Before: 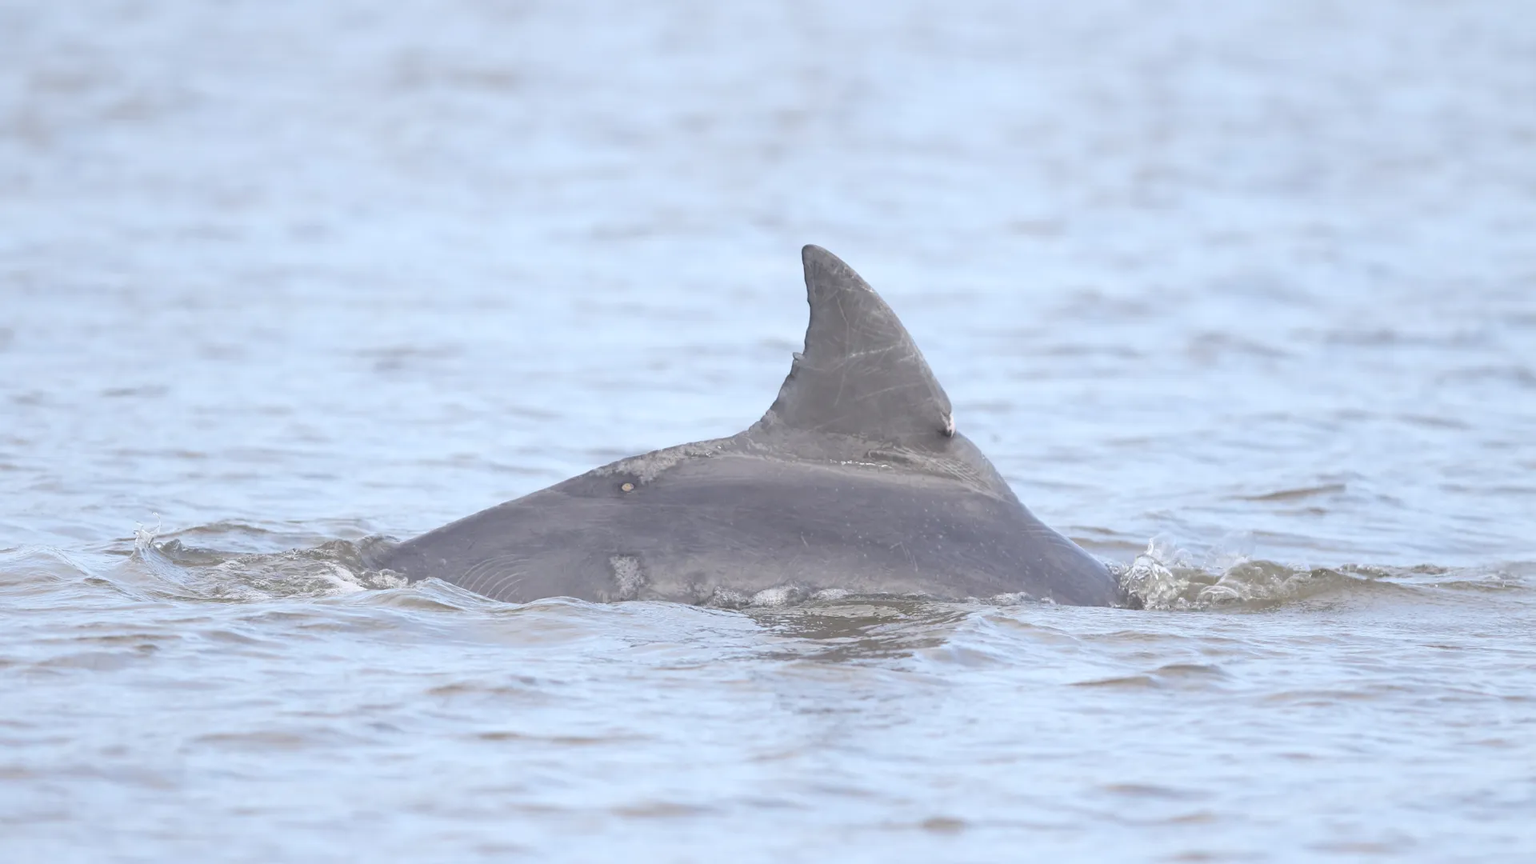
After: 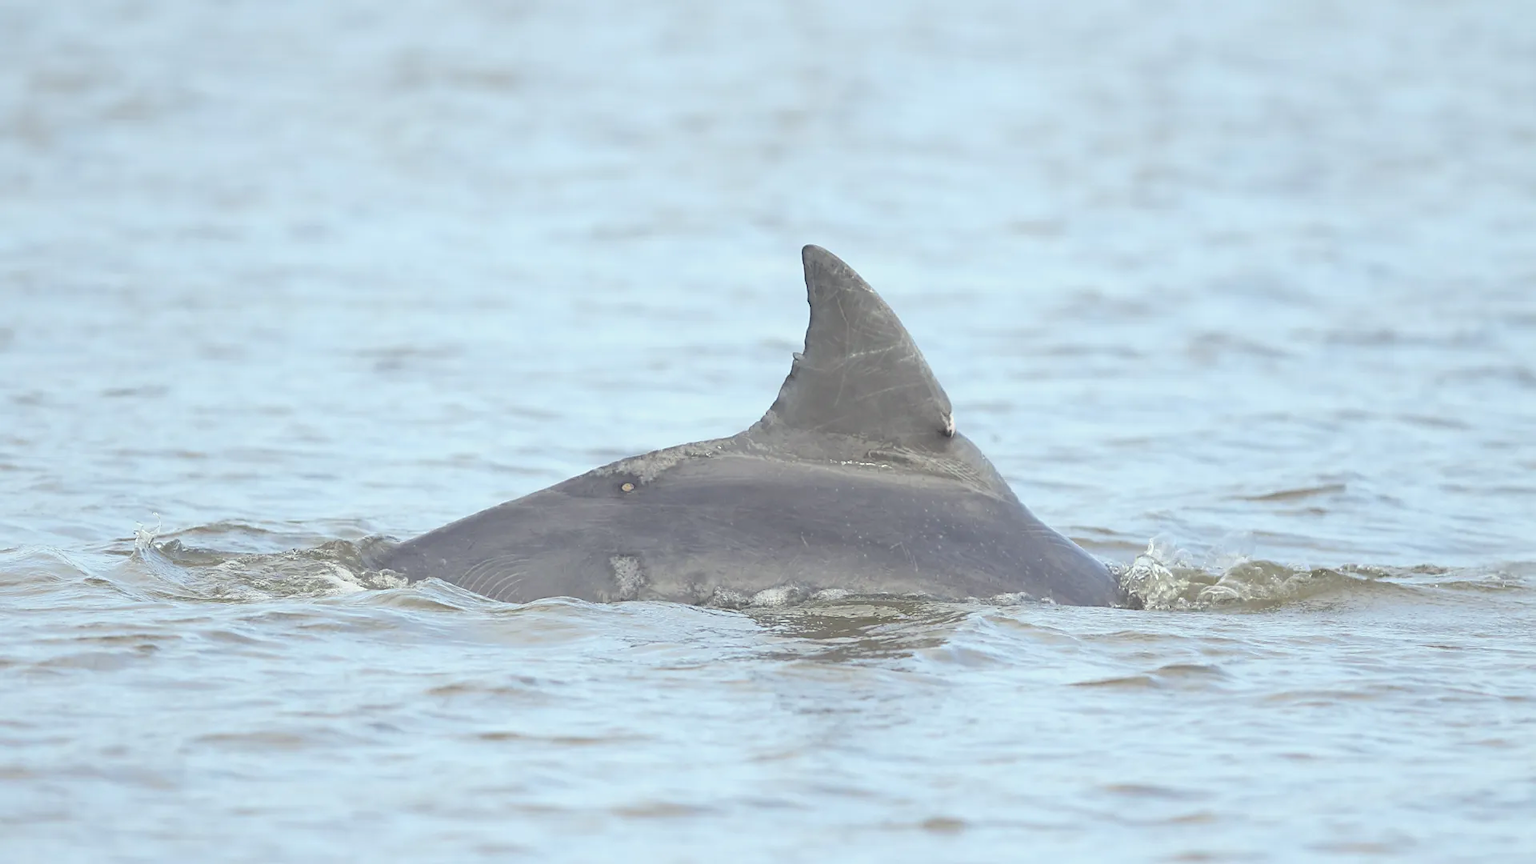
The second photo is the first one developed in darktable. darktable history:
sharpen: radius 1.579, amount 0.373, threshold 1.311
contrast brightness saturation: saturation 0.098
color correction: highlights a* -4.25, highlights b* 6.88
